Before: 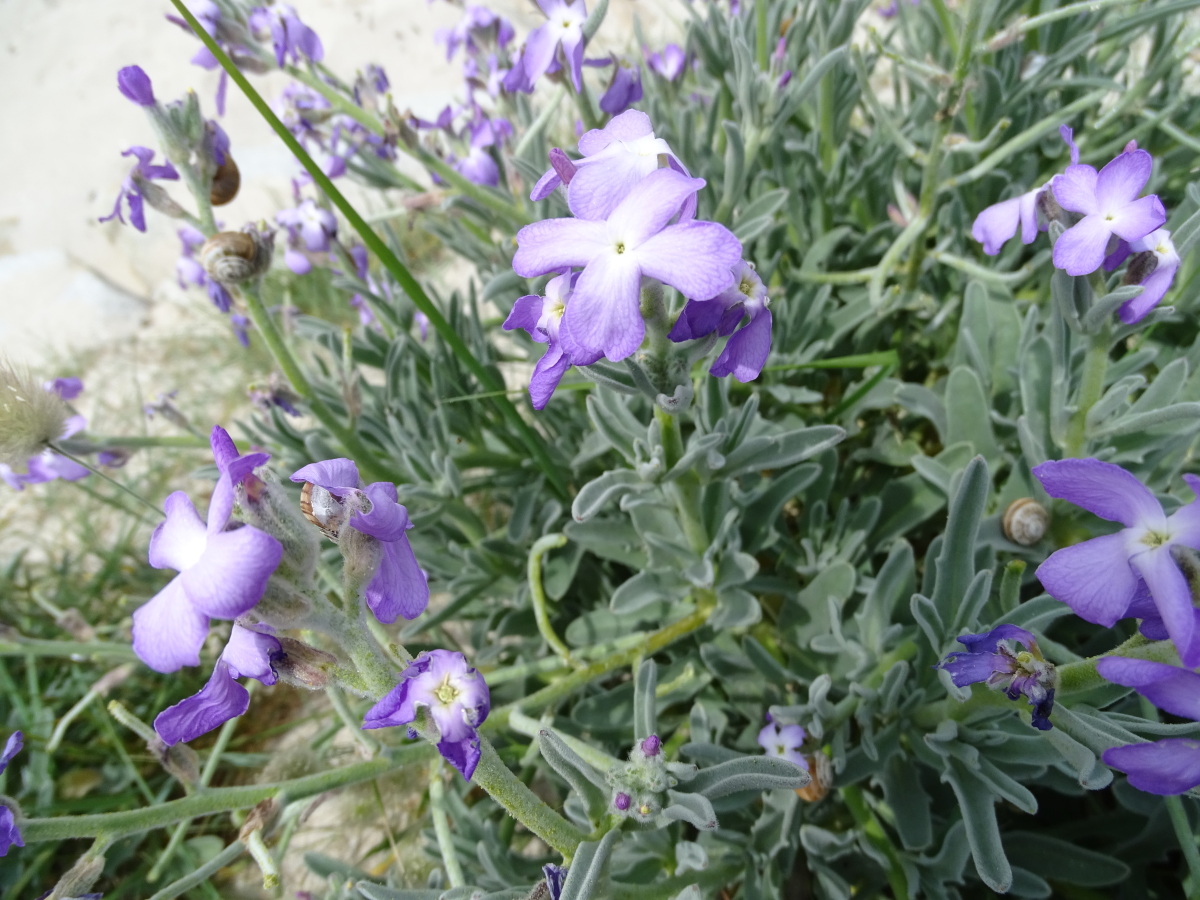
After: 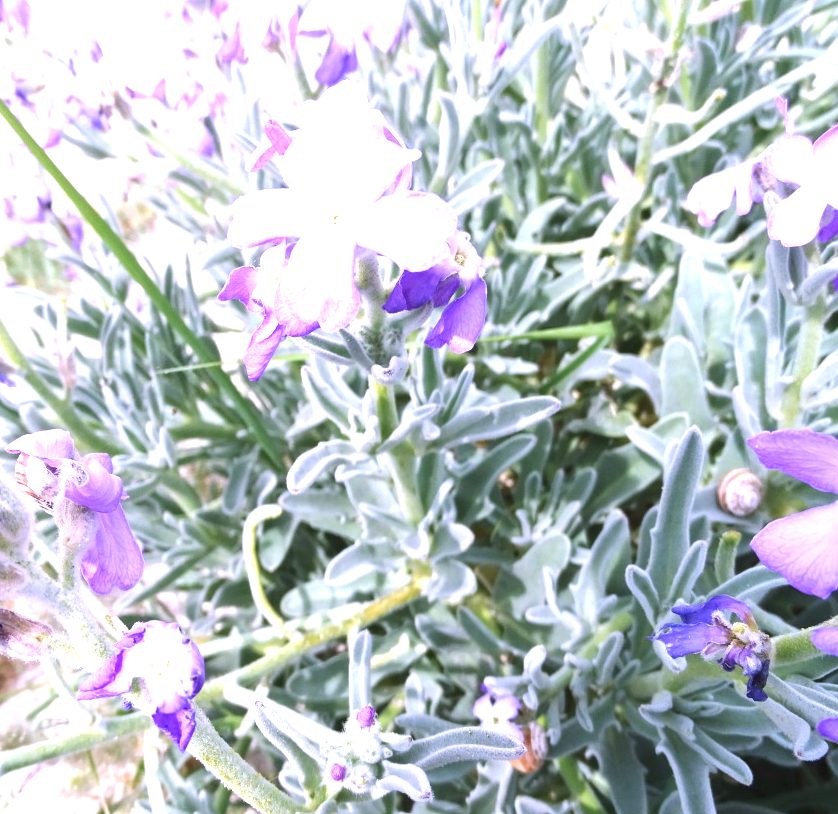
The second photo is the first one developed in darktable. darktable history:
color correction: highlights a* 15.2, highlights b* -24.43
exposure: black level correction 0, exposure 1.739 EV, compensate highlight preservation false
crop and rotate: left 23.782%, top 3.283%, right 6.323%, bottom 6.236%
